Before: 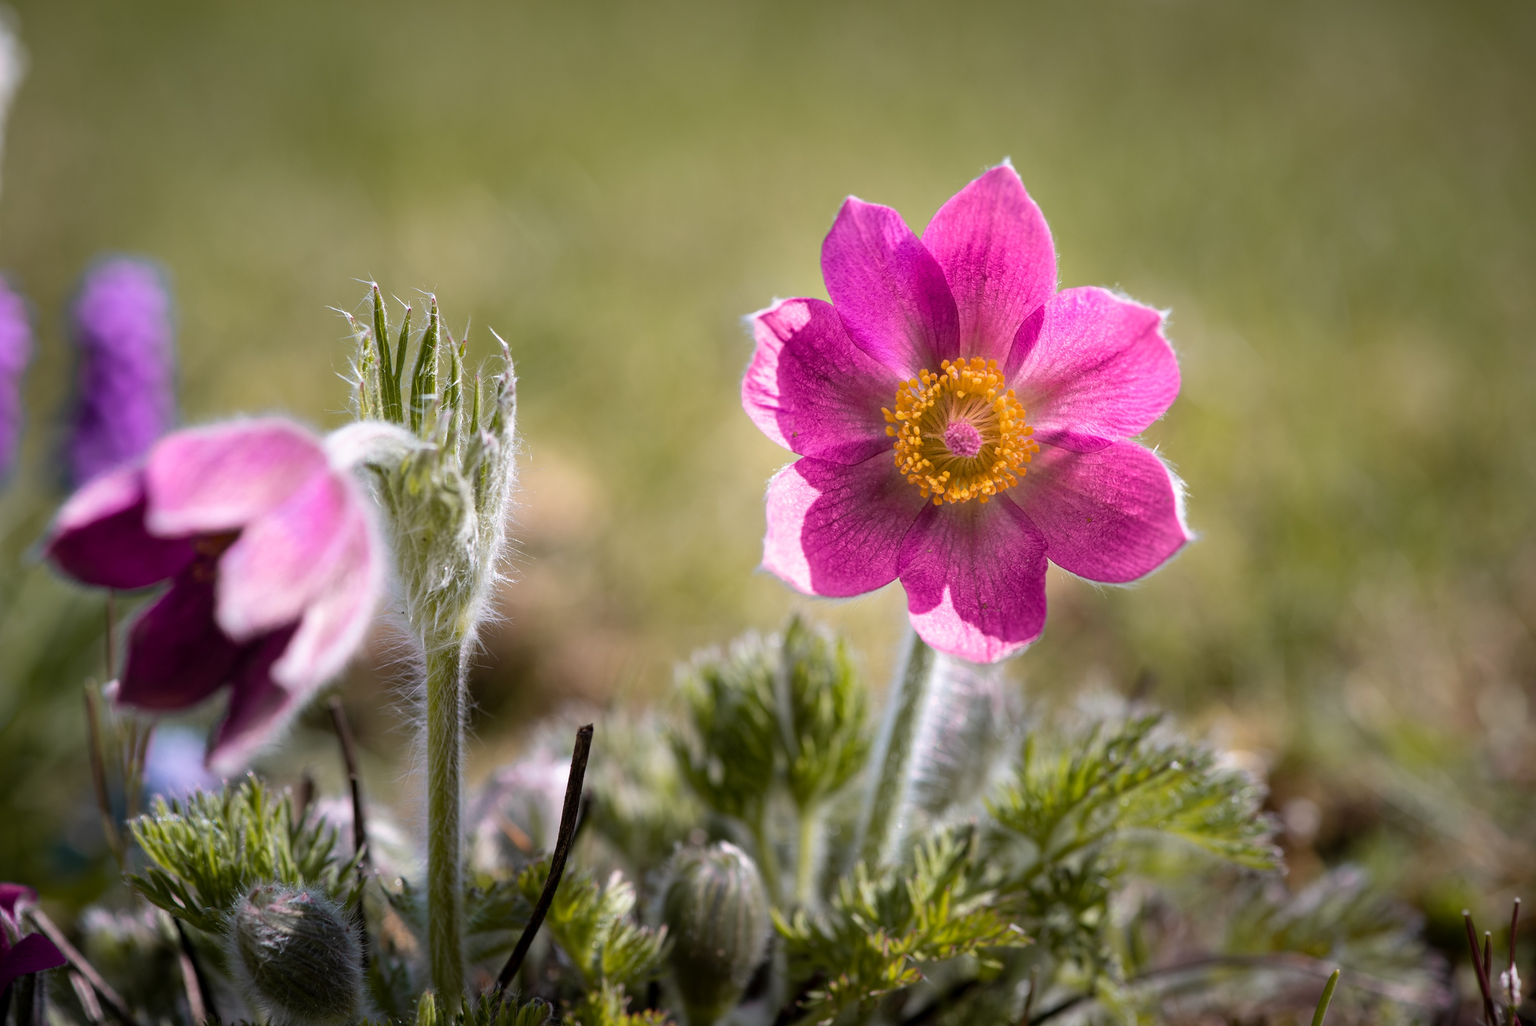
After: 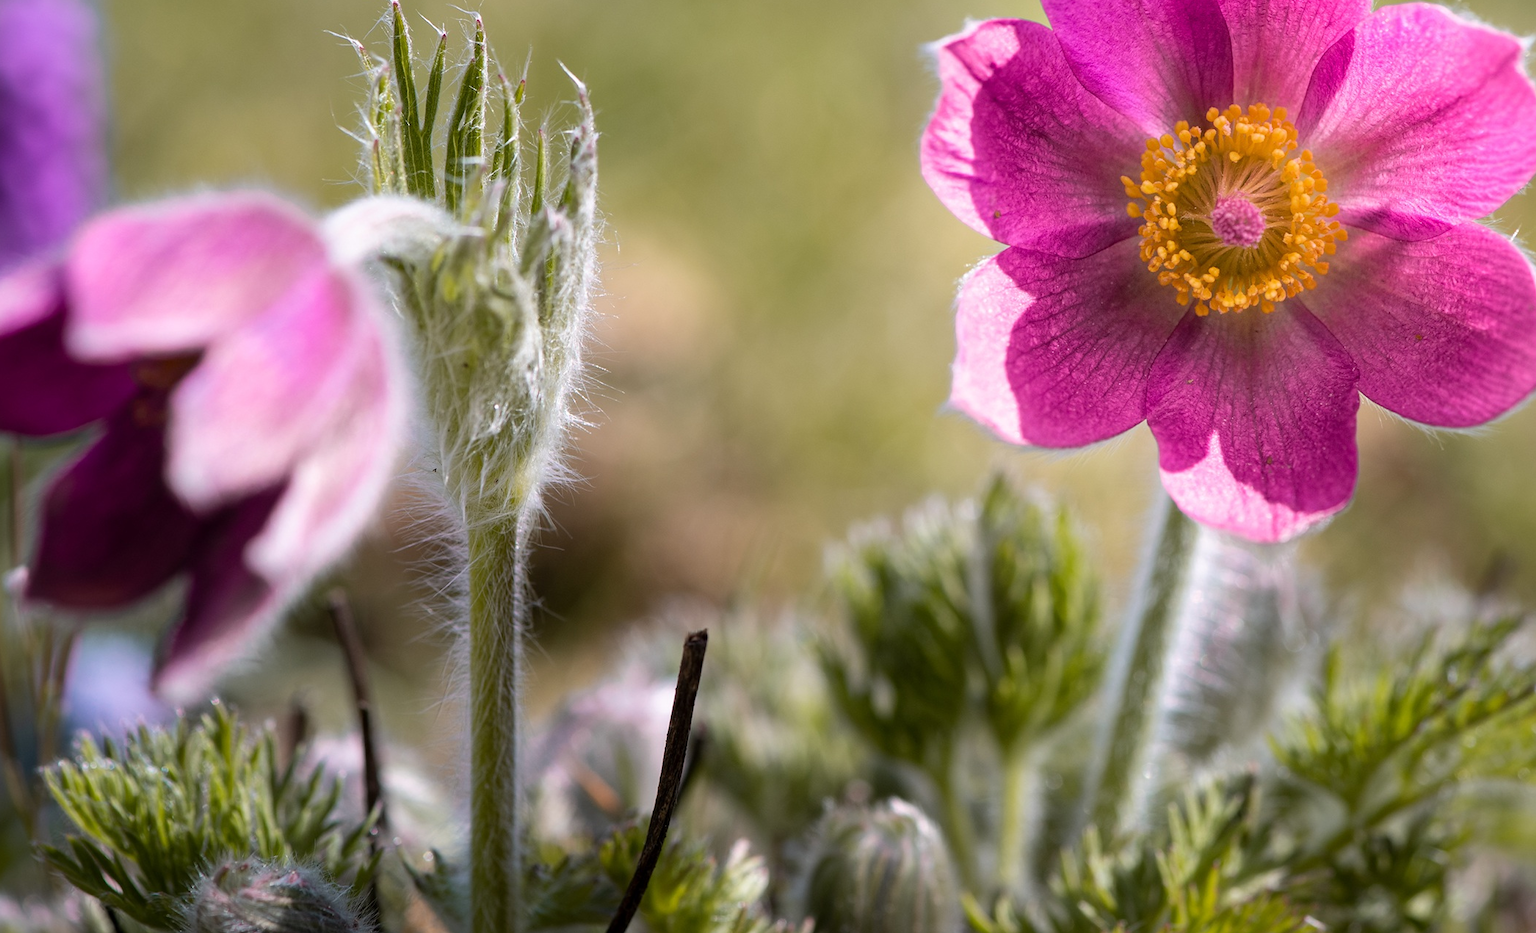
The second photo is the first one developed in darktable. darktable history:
crop: left 6.519%, top 27.77%, right 23.73%, bottom 8.688%
